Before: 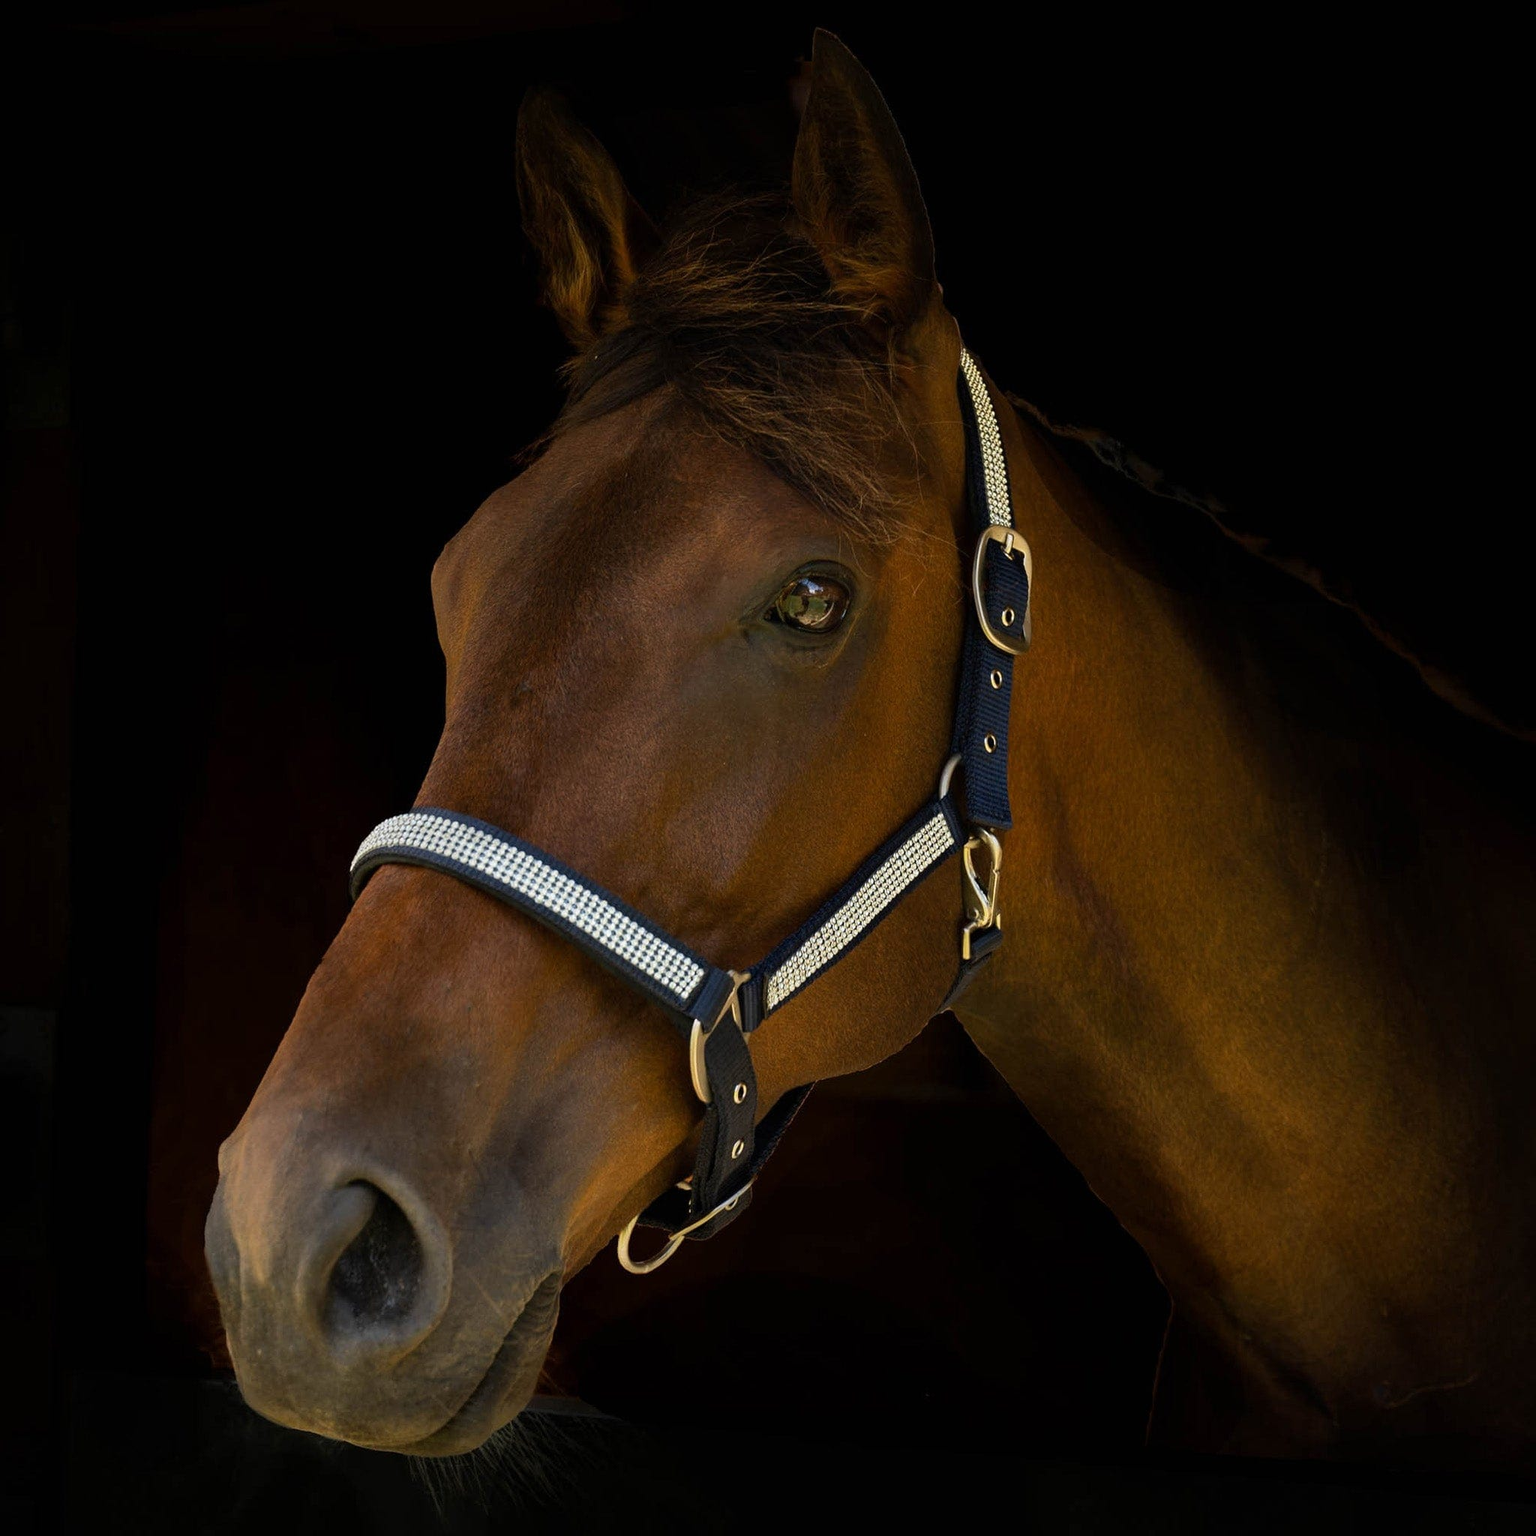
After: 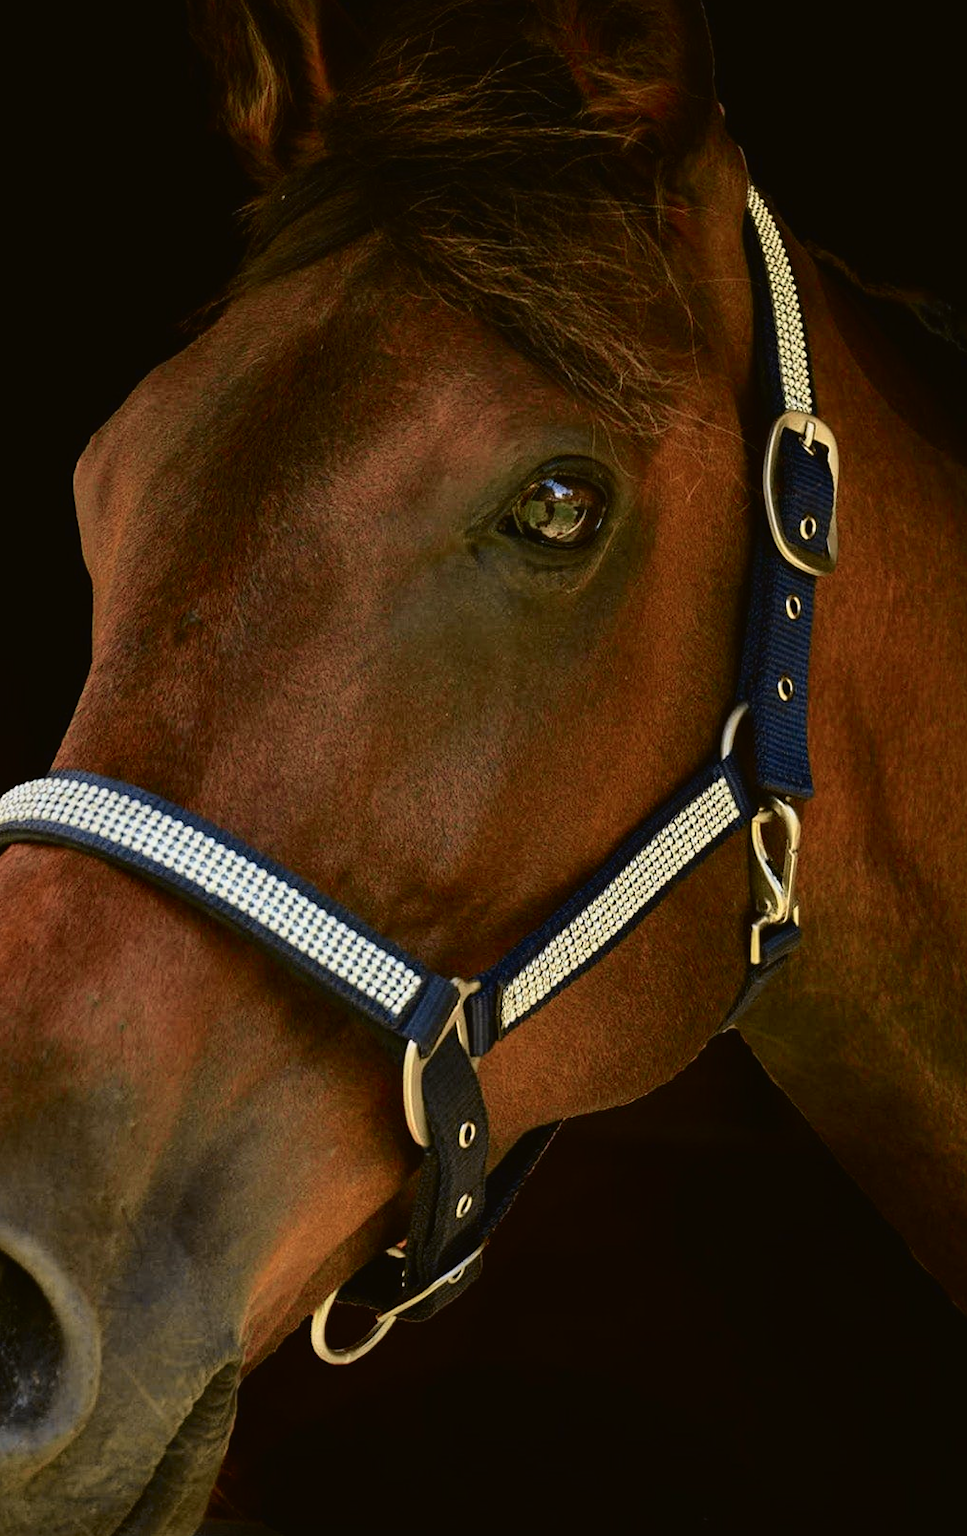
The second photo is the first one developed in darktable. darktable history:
crop and rotate: angle 0.02°, left 24.353%, top 13.219%, right 26.156%, bottom 8.224%
tone curve: curves: ch0 [(0, 0.021) (0.049, 0.044) (0.152, 0.14) (0.328, 0.377) (0.473, 0.543) (0.641, 0.705) (0.85, 0.894) (1, 0.969)]; ch1 [(0, 0) (0.302, 0.331) (0.427, 0.433) (0.472, 0.47) (0.502, 0.503) (0.527, 0.524) (0.564, 0.591) (0.602, 0.632) (0.677, 0.701) (0.859, 0.885) (1, 1)]; ch2 [(0, 0) (0.33, 0.301) (0.447, 0.44) (0.487, 0.496) (0.502, 0.516) (0.535, 0.563) (0.565, 0.6) (0.618, 0.629) (1, 1)], color space Lab, independent channels, preserve colors none
